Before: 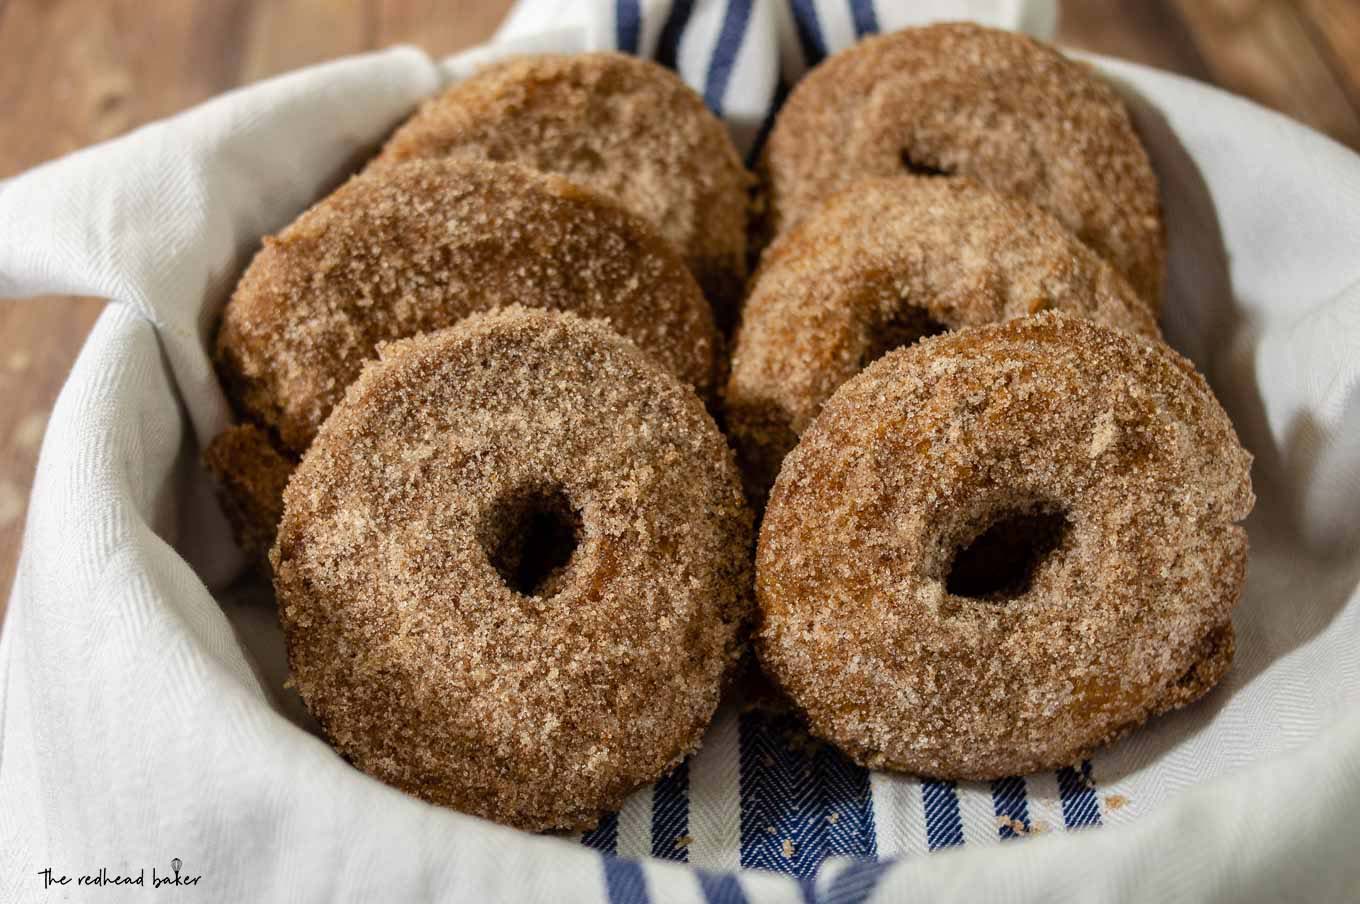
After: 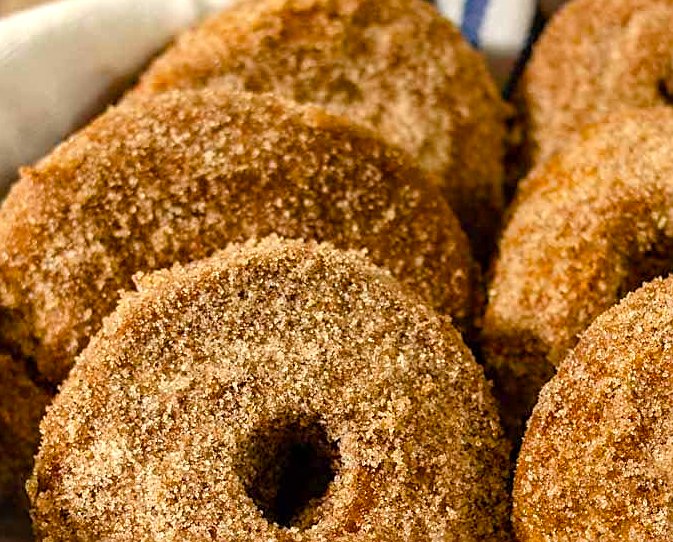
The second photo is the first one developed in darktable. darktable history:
crop: left 17.872%, top 7.686%, right 32.575%, bottom 32.336%
sharpen: on, module defaults
color zones: curves: ch1 [(0, 0.525) (0.143, 0.556) (0.286, 0.52) (0.429, 0.5) (0.571, 0.5) (0.714, 0.5) (0.857, 0.503) (1, 0.525)]
color balance rgb: highlights gain › chroma 3.026%, highlights gain › hue 76.68°, linear chroma grading › global chroma 2.001%, linear chroma grading › mid-tones -0.997%, perceptual saturation grading › global saturation 14.465%, perceptual saturation grading › highlights -25.445%, perceptual saturation grading › shadows 29.739%, perceptual brilliance grading › global brilliance 10.366%, perceptual brilliance grading › shadows 14.809%, global vibrance 20%
